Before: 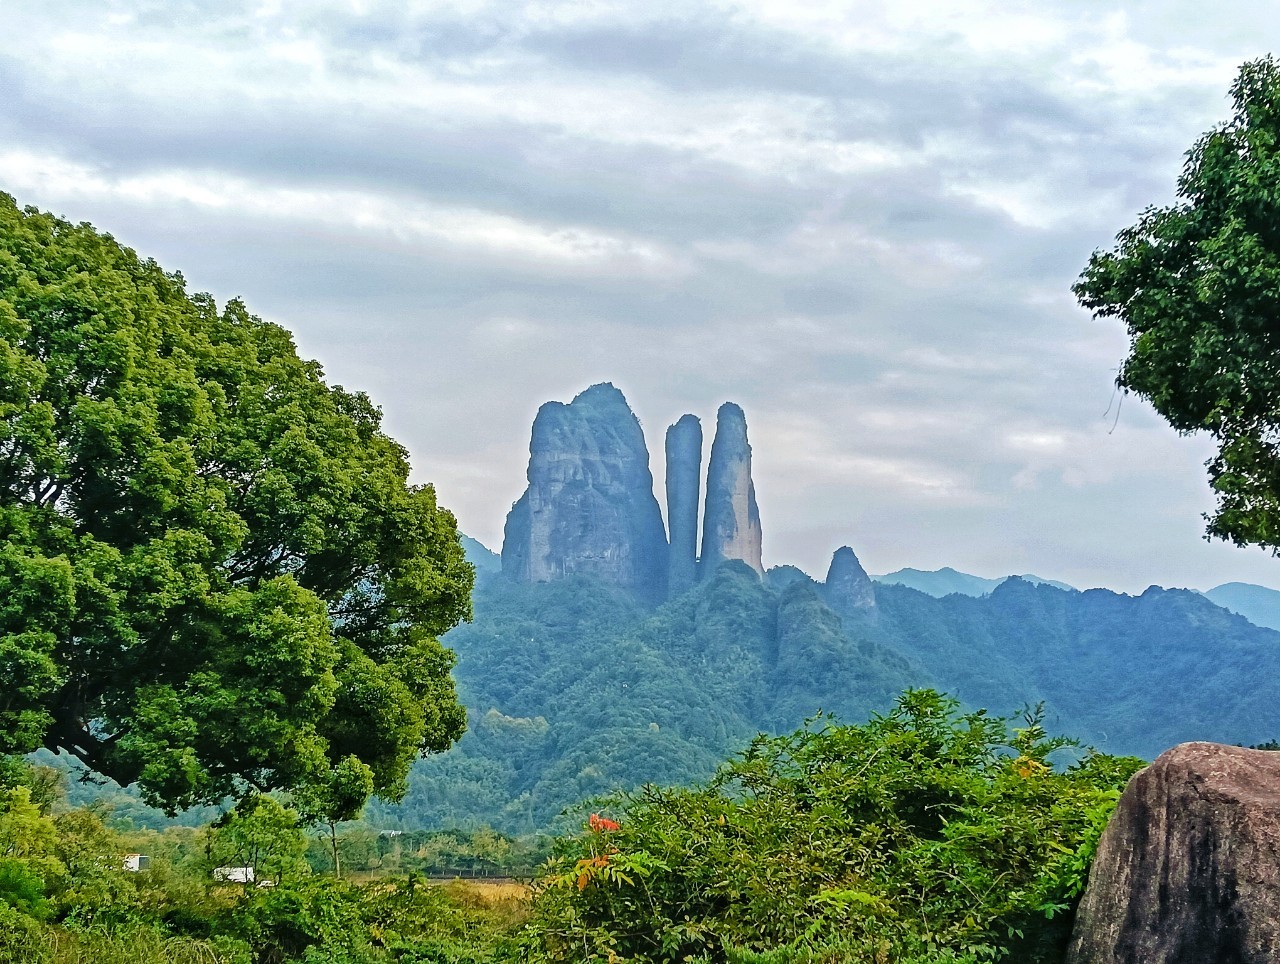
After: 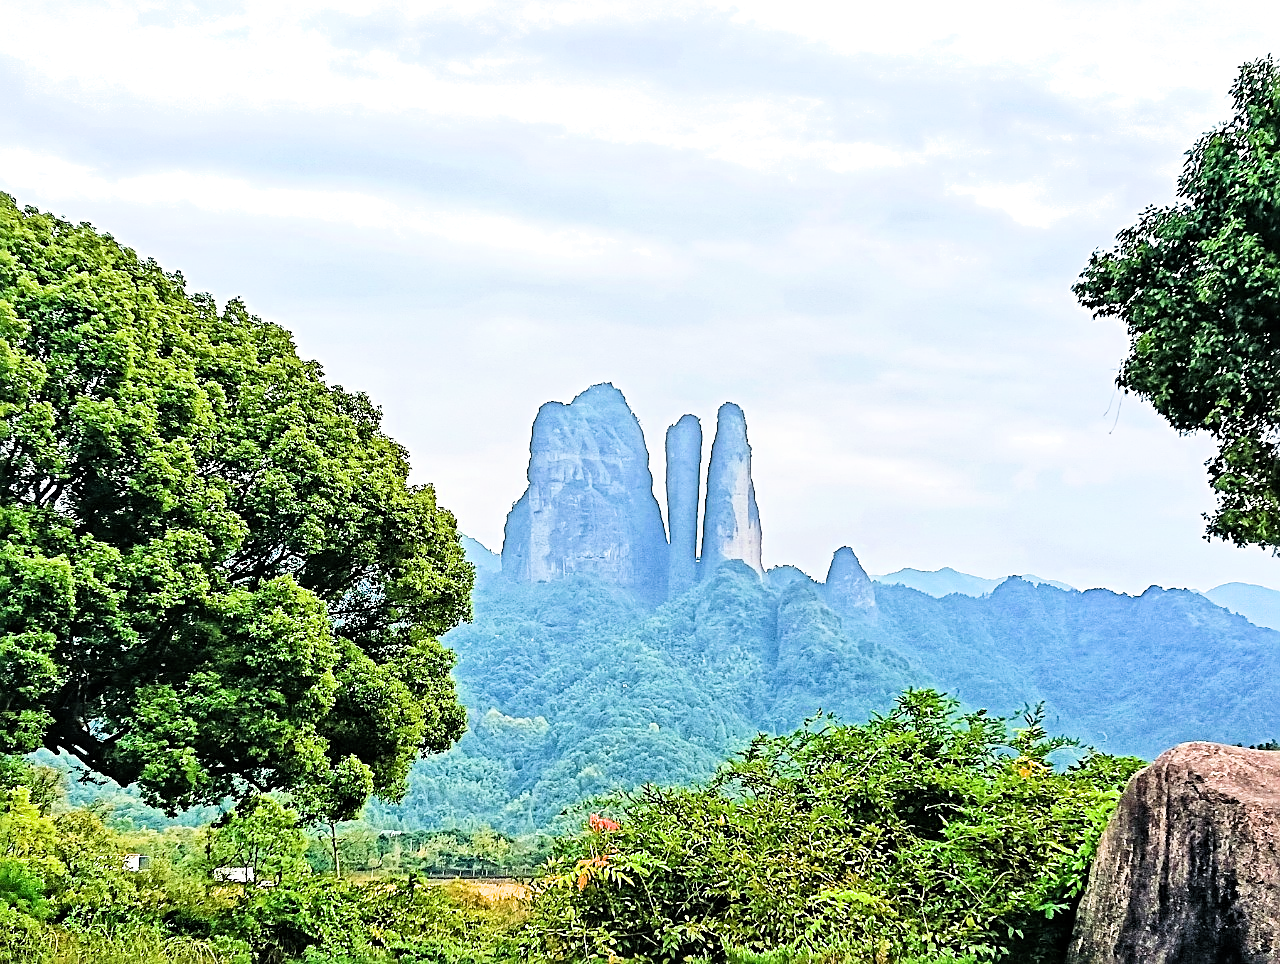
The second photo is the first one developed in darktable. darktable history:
exposure: exposure 1.244 EV, compensate highlight preservation false
levels: black 3.87%
filmic rgb: middle gray luminance 12.95%, black relative exposure -10.2 EV, white relative exposure 3.47 EV, target black luminance 0%, hardness 5.79, latitude 45.05%, contrast 1.221, highlights saturation mix 3.73%, shadows ↔ highlights balance 27.44%
sharpen: radius 2.705, amount 0.67
